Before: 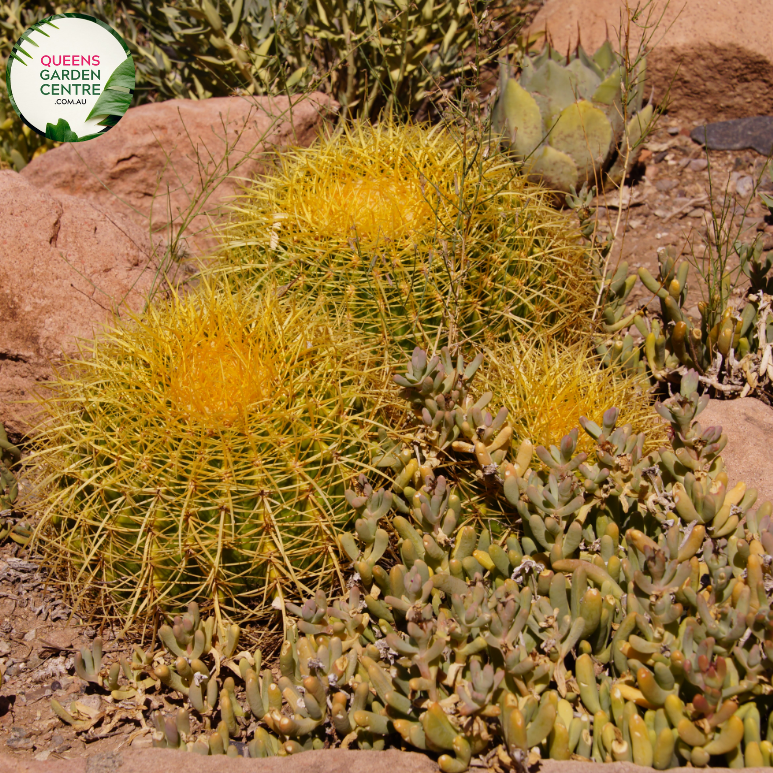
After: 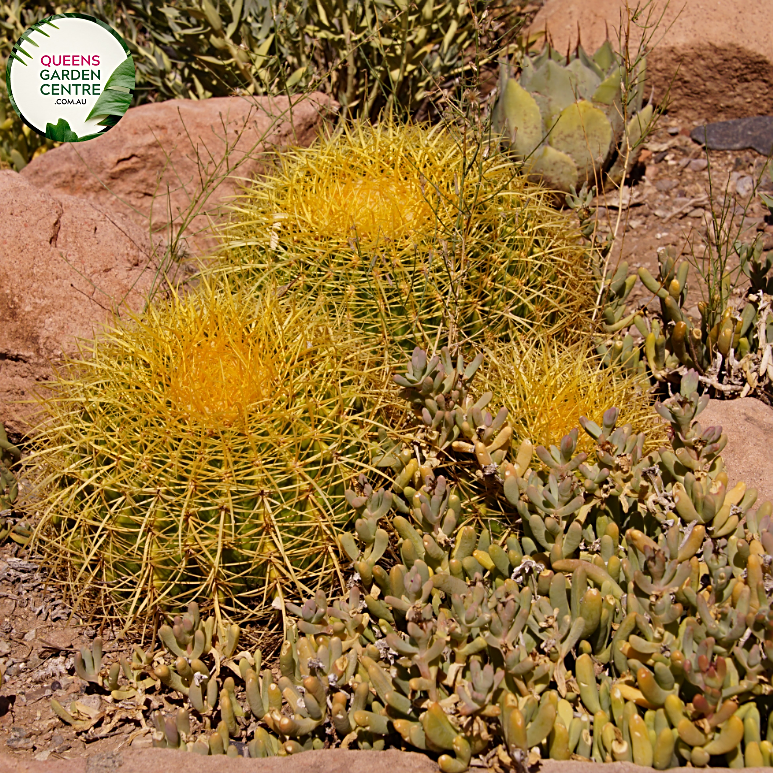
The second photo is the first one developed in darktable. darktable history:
sharpen: on, module defaults
shadows and highlights: radius 127.9, shadows 30.3, highlights -30.89, low approximation 0.01, soften with gaussian
